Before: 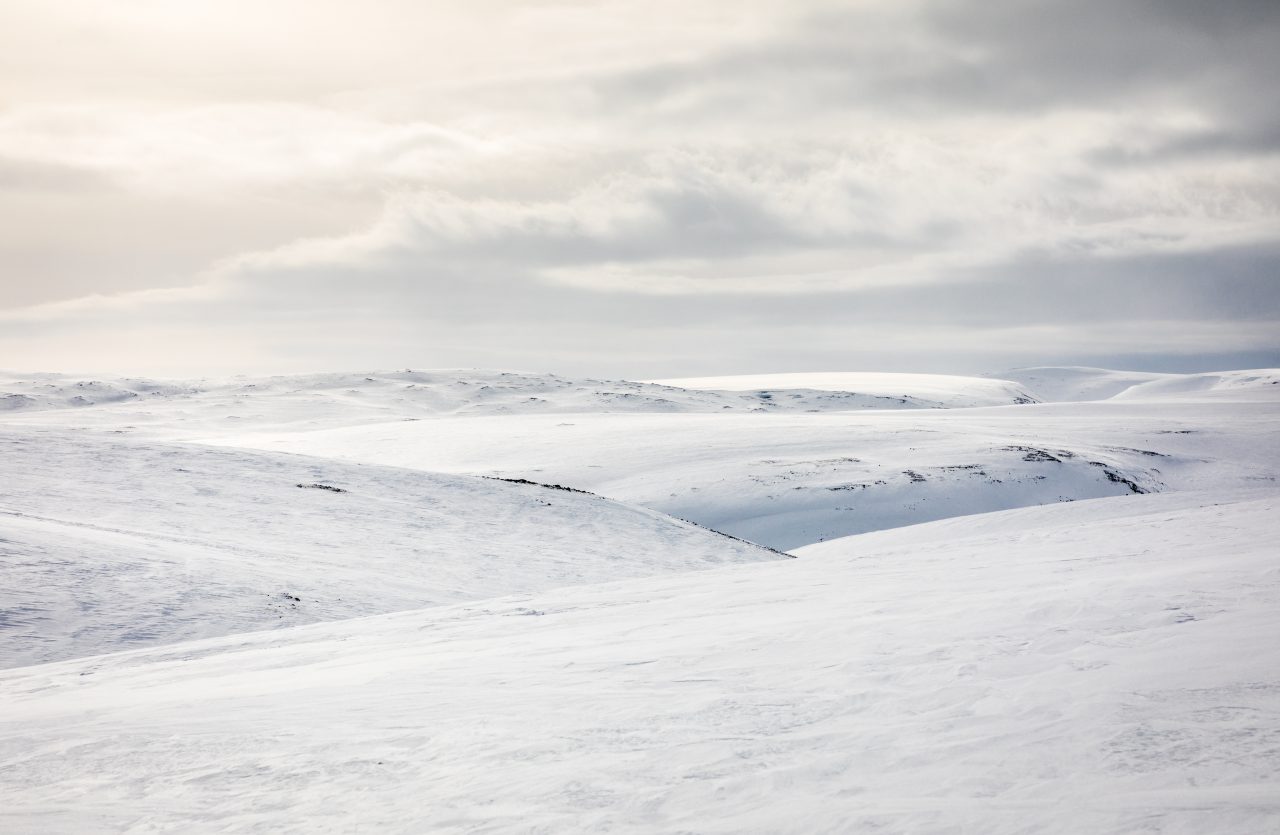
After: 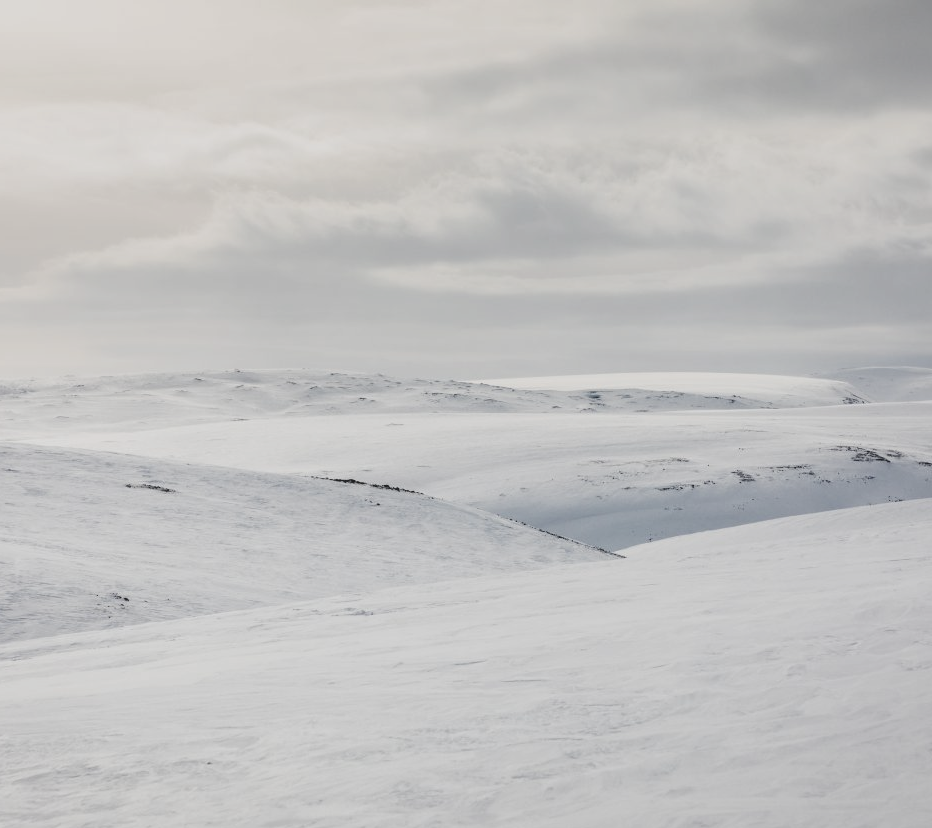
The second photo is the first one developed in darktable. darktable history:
crop: left 13.43%, top 0%, right 13.499%
contrast brightness saturation: contrast -0.245, saturation -0.433
